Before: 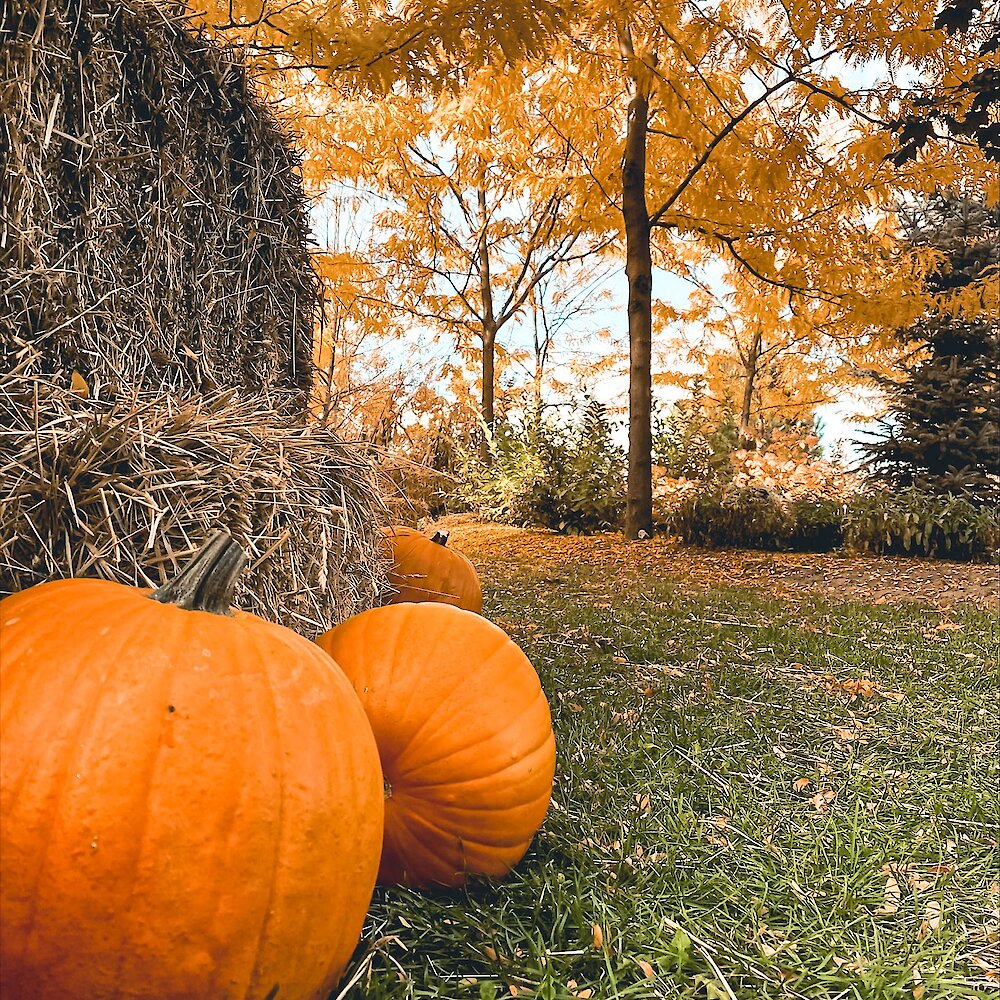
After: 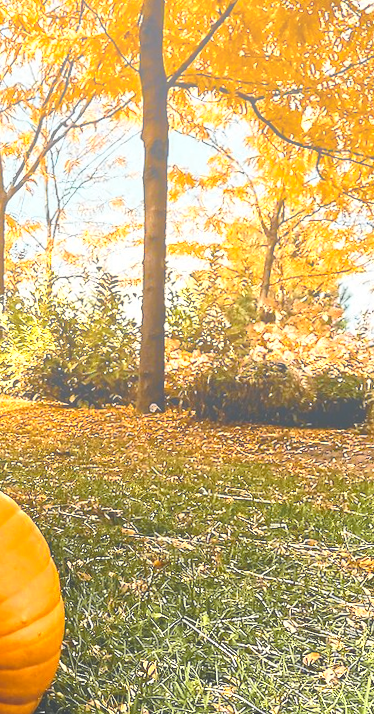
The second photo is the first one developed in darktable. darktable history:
color zones: curves: ch0 [(0.004, 0.306) (0.107, 0.448) (0.252, 0.656) (0.41, 0.398) (0.595, 0.515) (0.768, 0.628)]; ch1 [(0.07, 0.323) (0.151, 0.452) (0.252, 0.608) (0.346, 0.221) (0.463, 0.189) (0.61, 0.368) (0.735, 0.395) (0.921, 0.412)]; ch2 [(0, 0.476) (0.132, 0.512) (0.243, 0.512) (0.397, 0.48) (0.522, 0.376) (0.634, 0.536) (0.761, 0.46)]
tone equalizer: on, module defaults
rotate and perspective: rotation 0.062°, lens shift (vertical) 0.115, lens shift (horizontal) -0.133, crop left 0.047, crop right 0.94, crop top 0.061, crop bottom 0.94
shadows and highlights: shadows 60, highlights -60.23, soften with gaussian
bloom: size 40%
crop: left 45.721%, top 13.393%, right 14.118%, bottom 10.01%
contrast brightness saturation: contrast 0.12, brightness -0.12, saturation 0.2
